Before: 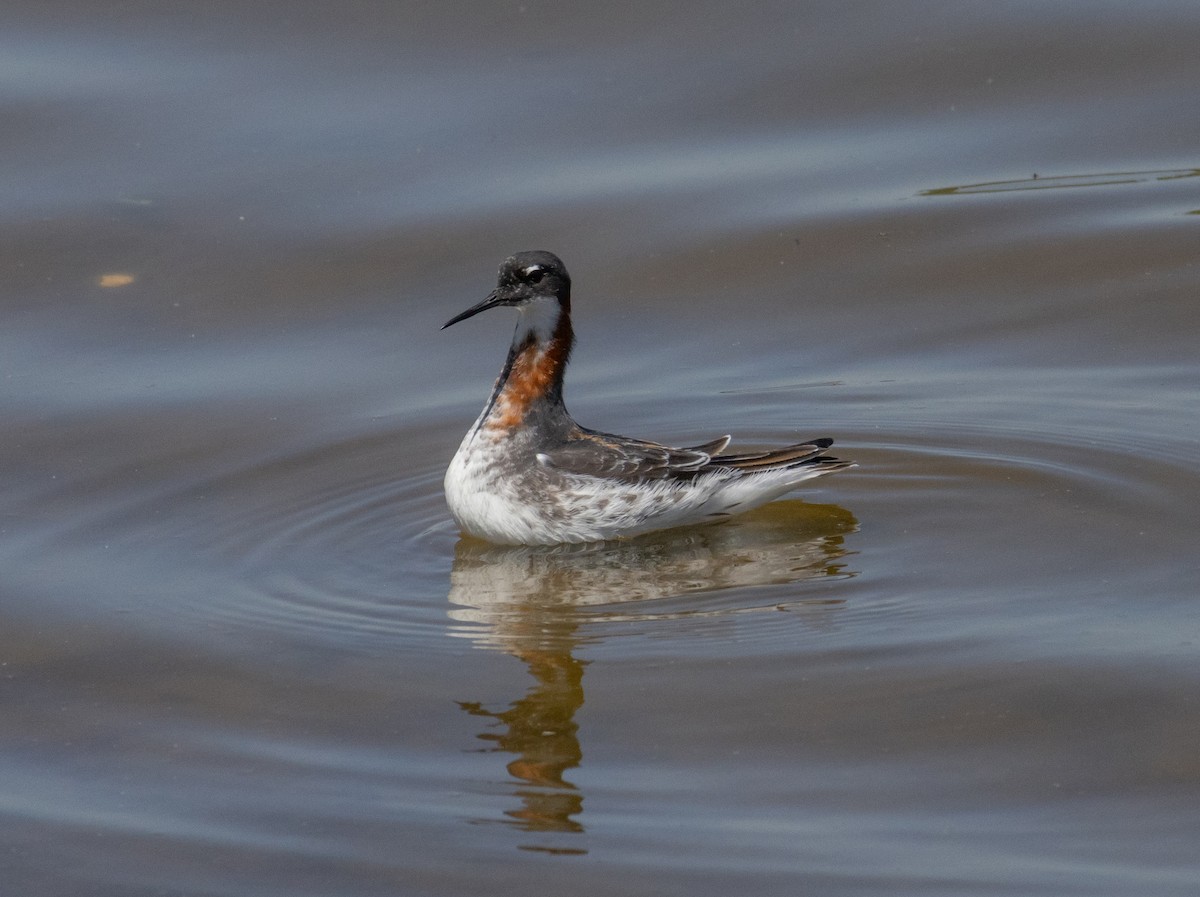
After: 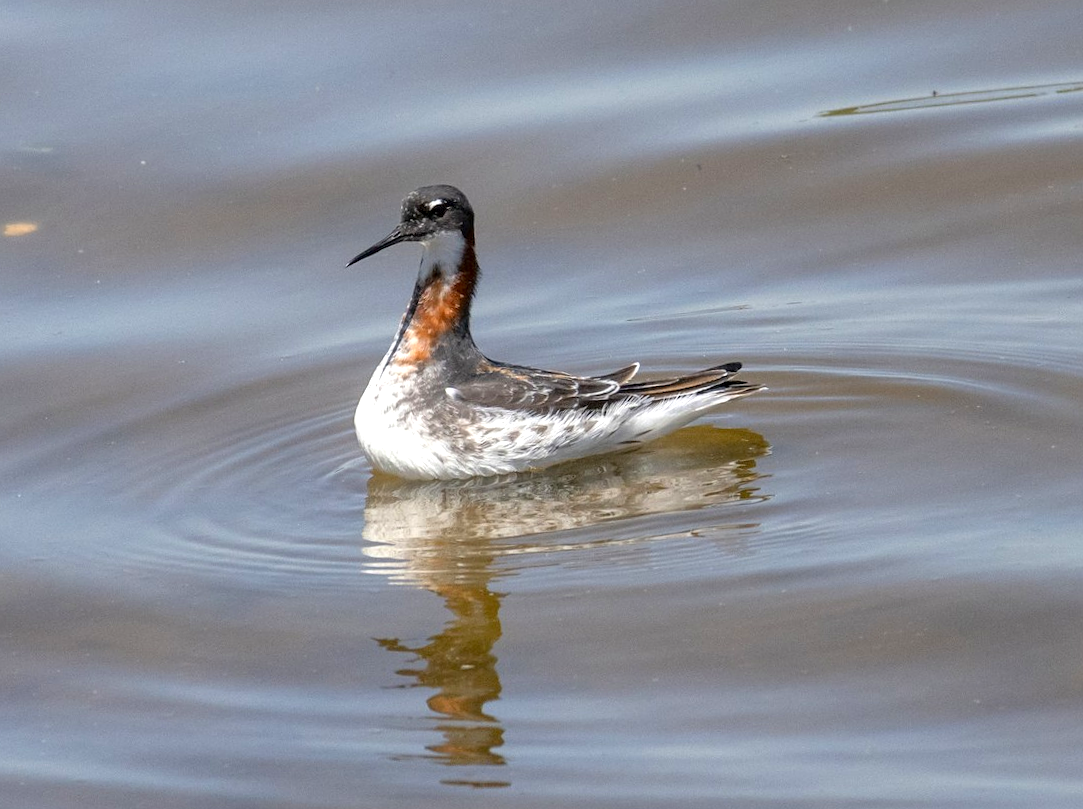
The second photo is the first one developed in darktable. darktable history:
sharpen: amount 0.2
crop and rotate: angle 1.96°, left 5.673%, top 5.673%
exposure: black level correction 0.001, exposure 1 EV, compensate highlight preservation false
